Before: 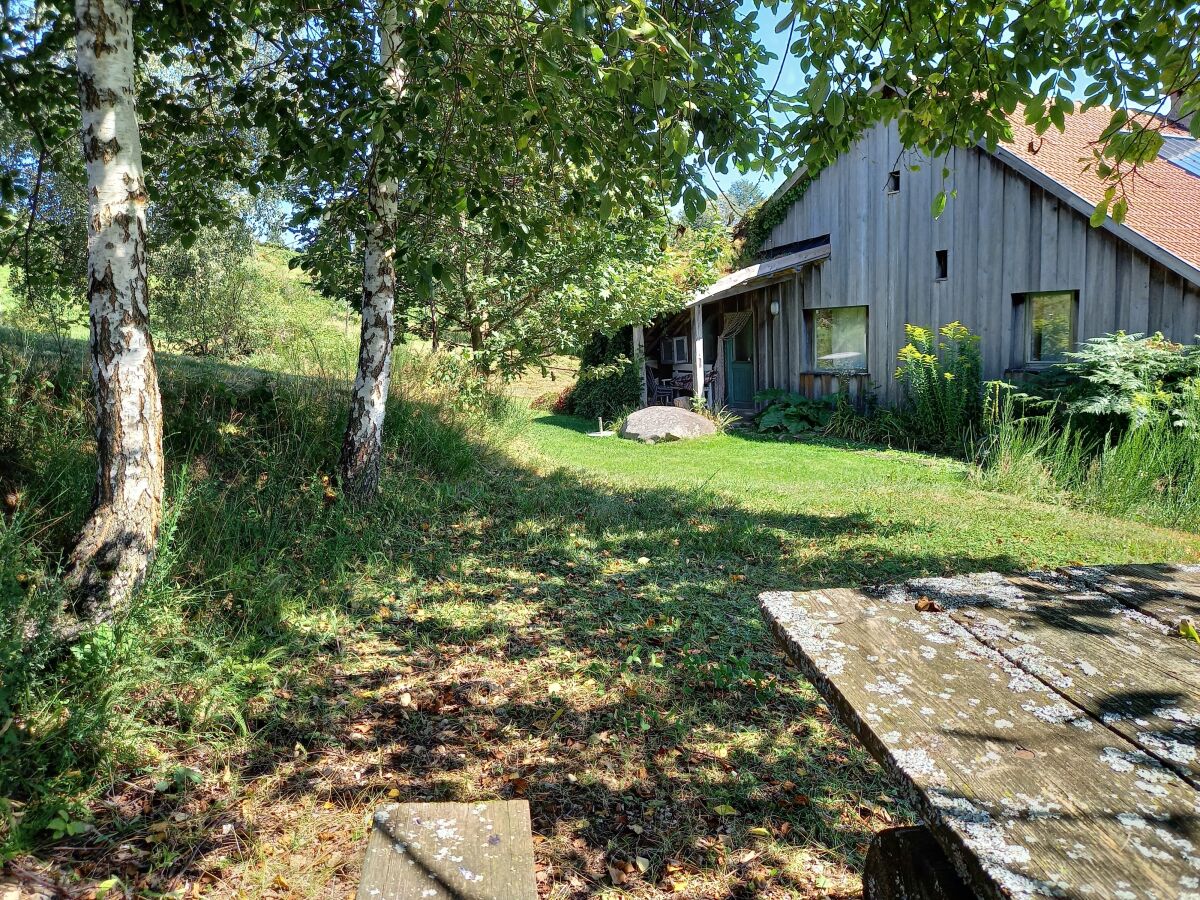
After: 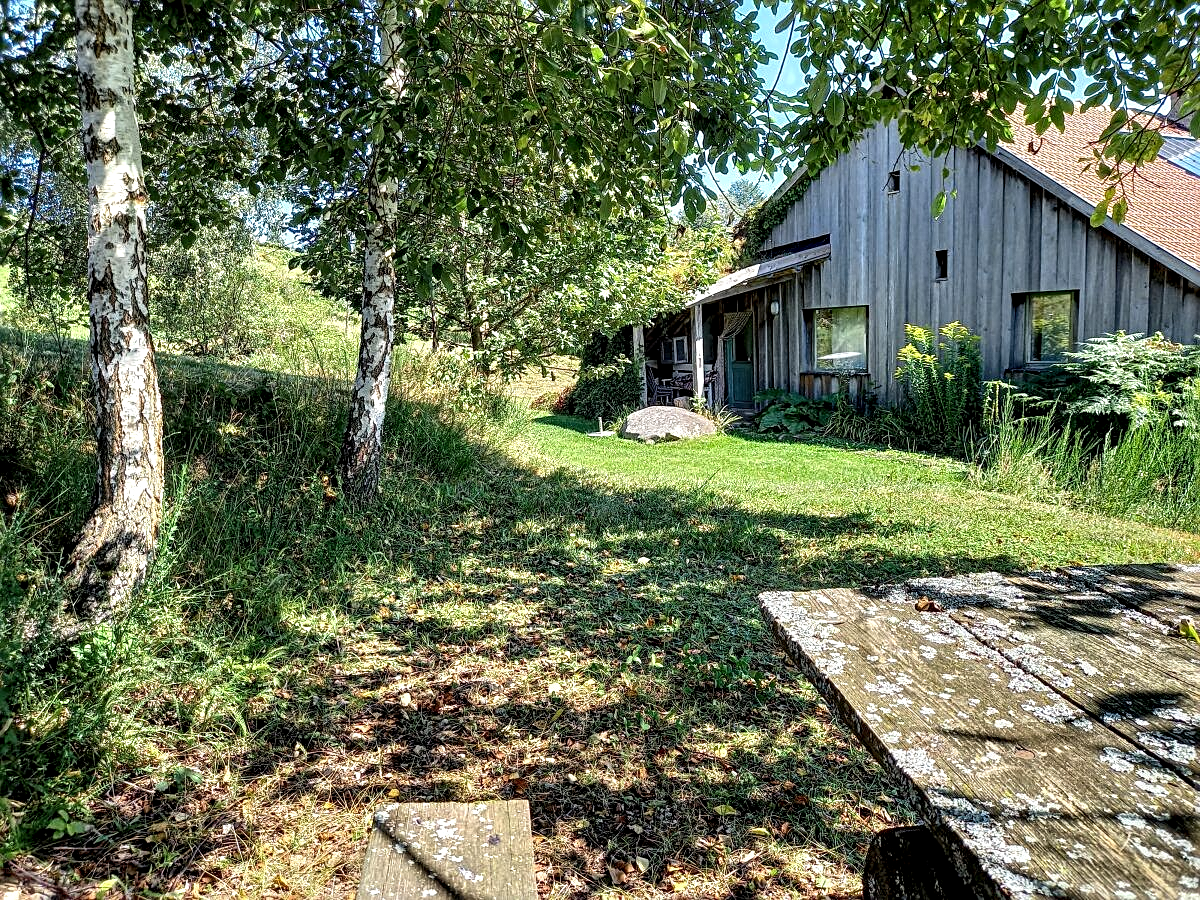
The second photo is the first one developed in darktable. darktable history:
sharpen: on, module defaults
local contrast: highlights 60%, shadows 60%, detail 160%
contrast brightness saturation: saturation -0.05
color correction: saturation 1.11
